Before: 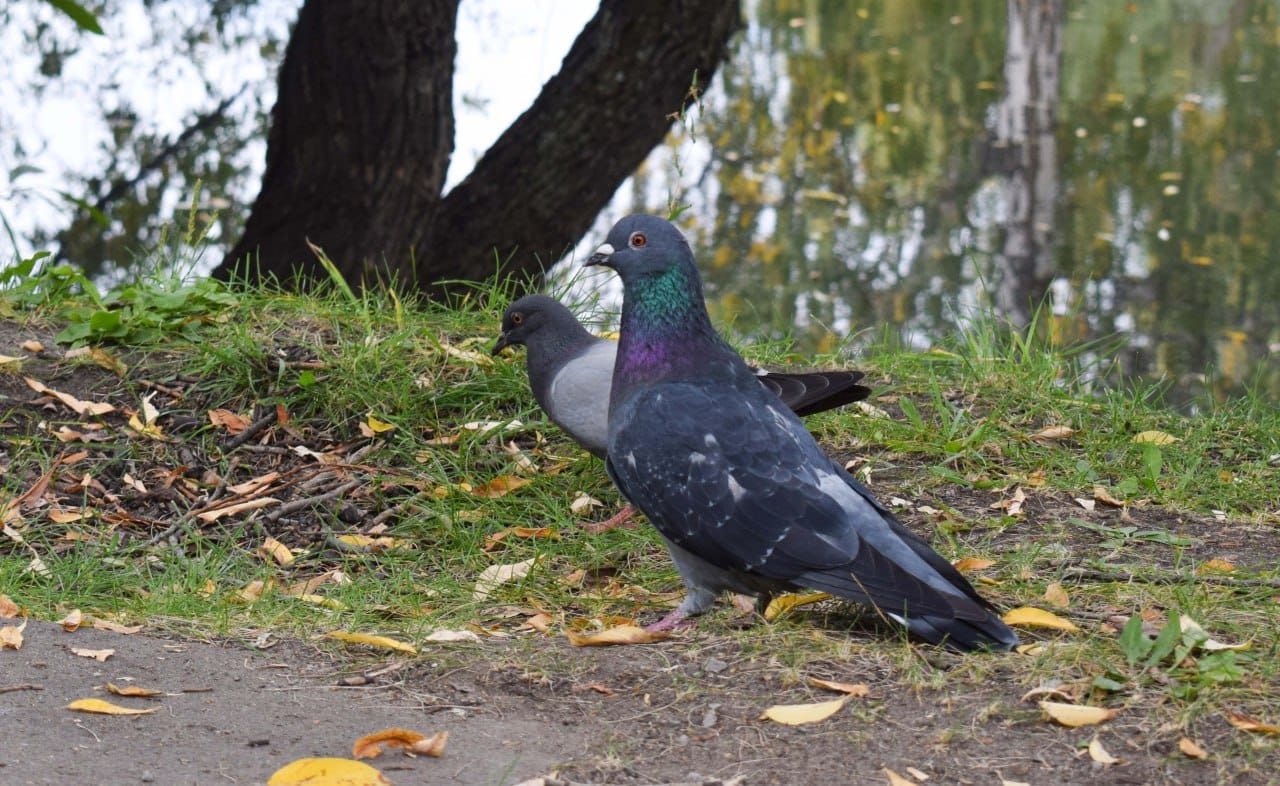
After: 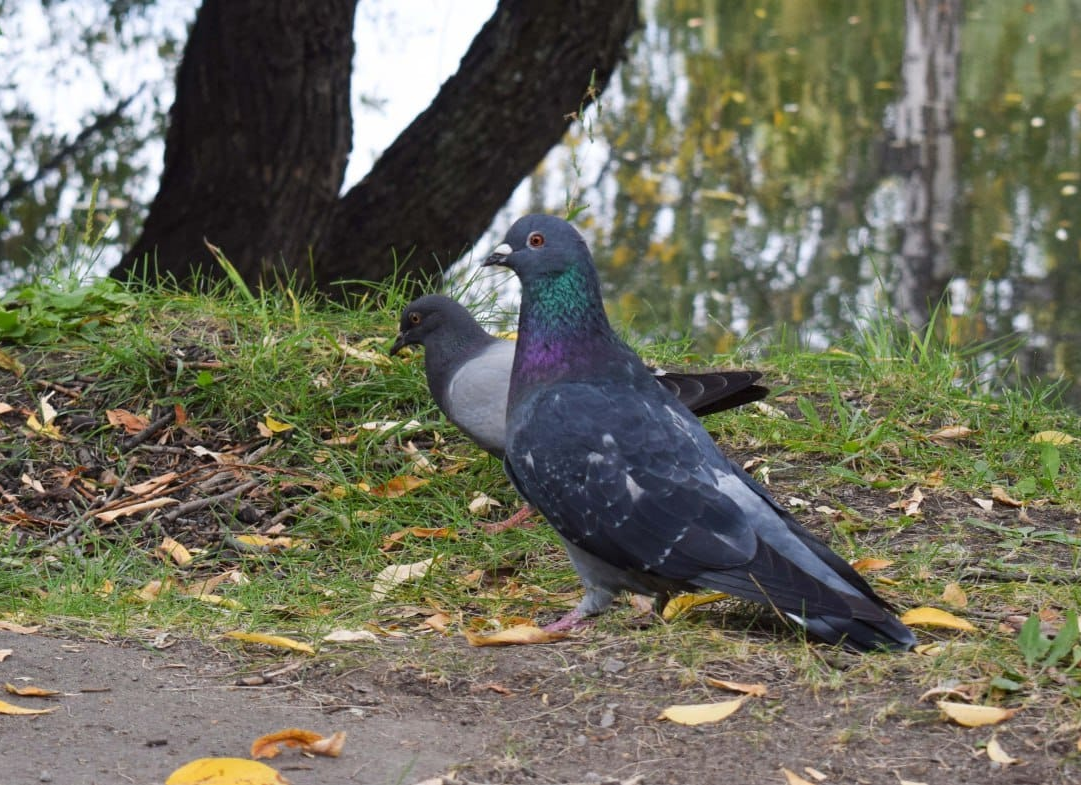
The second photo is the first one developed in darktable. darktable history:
crop: left 8.032%, right 7.494%
